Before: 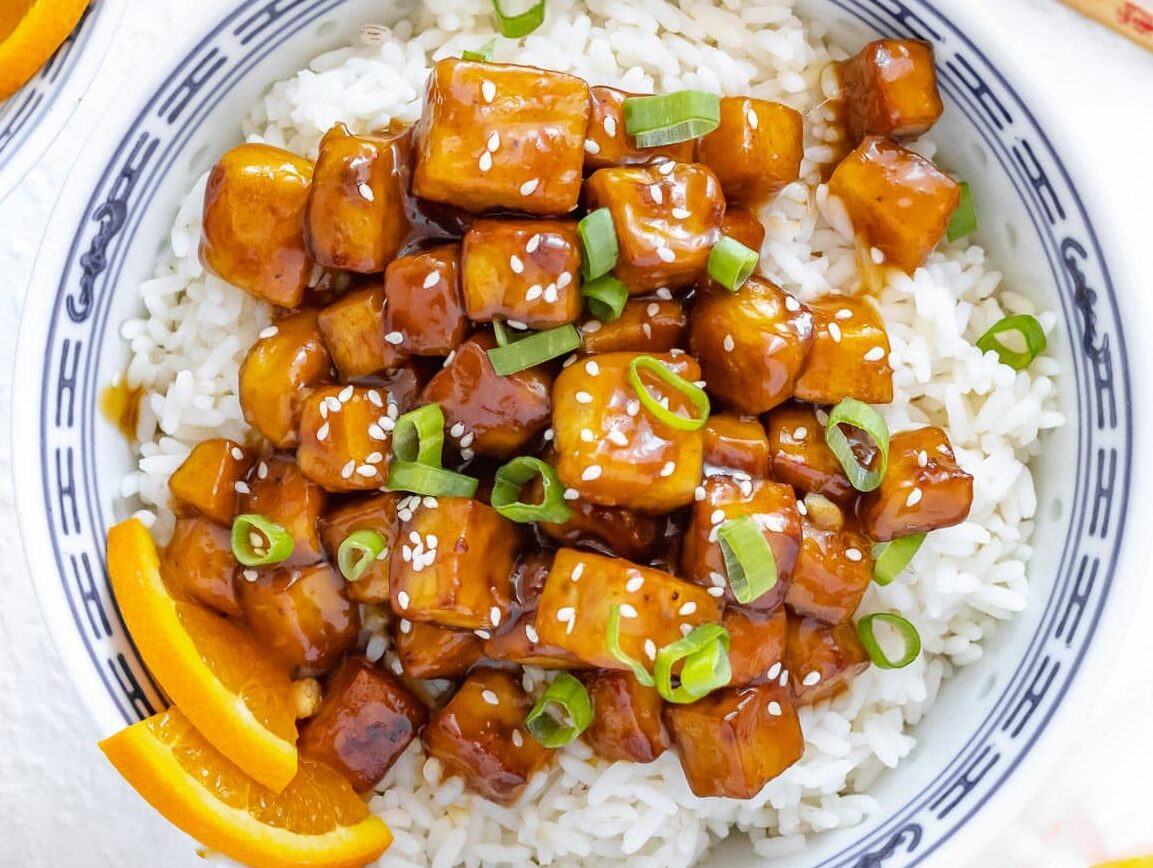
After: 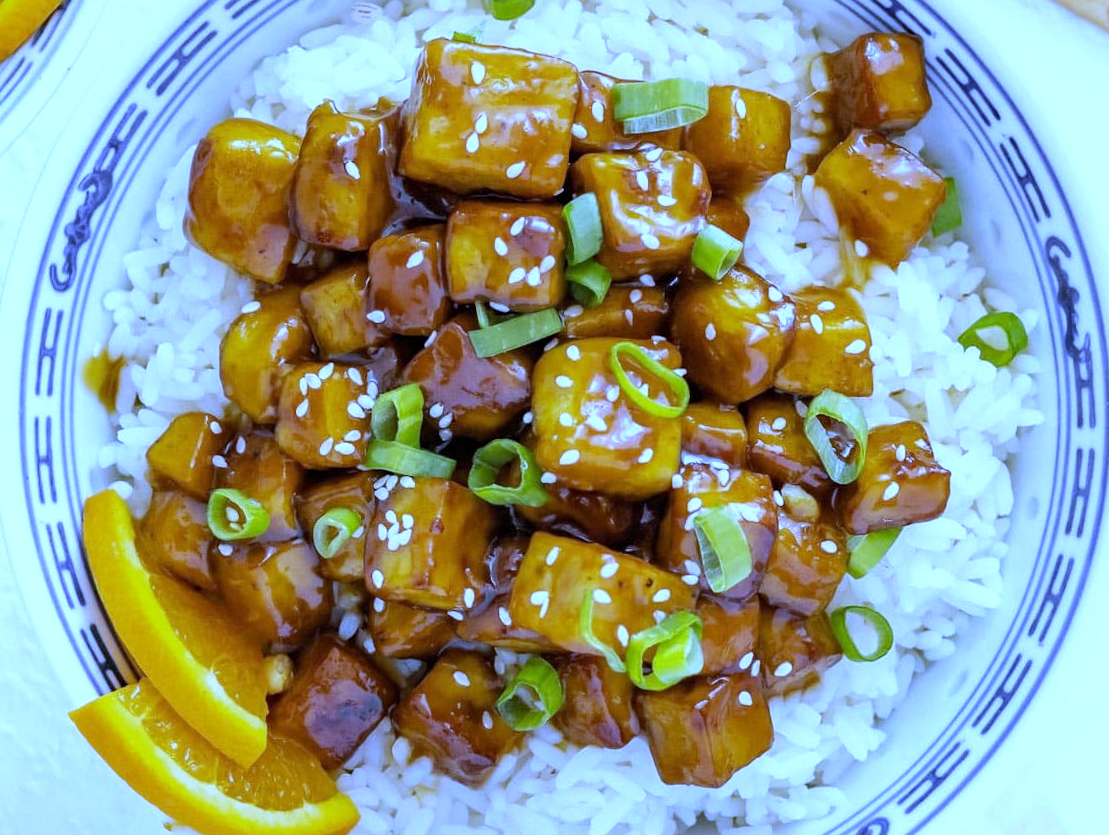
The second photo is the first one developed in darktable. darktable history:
levels: levels [0.016, 0.492, 0.969]
white balance: red 0.766, blue 1.537
crop and rotate: angle -1.69°
